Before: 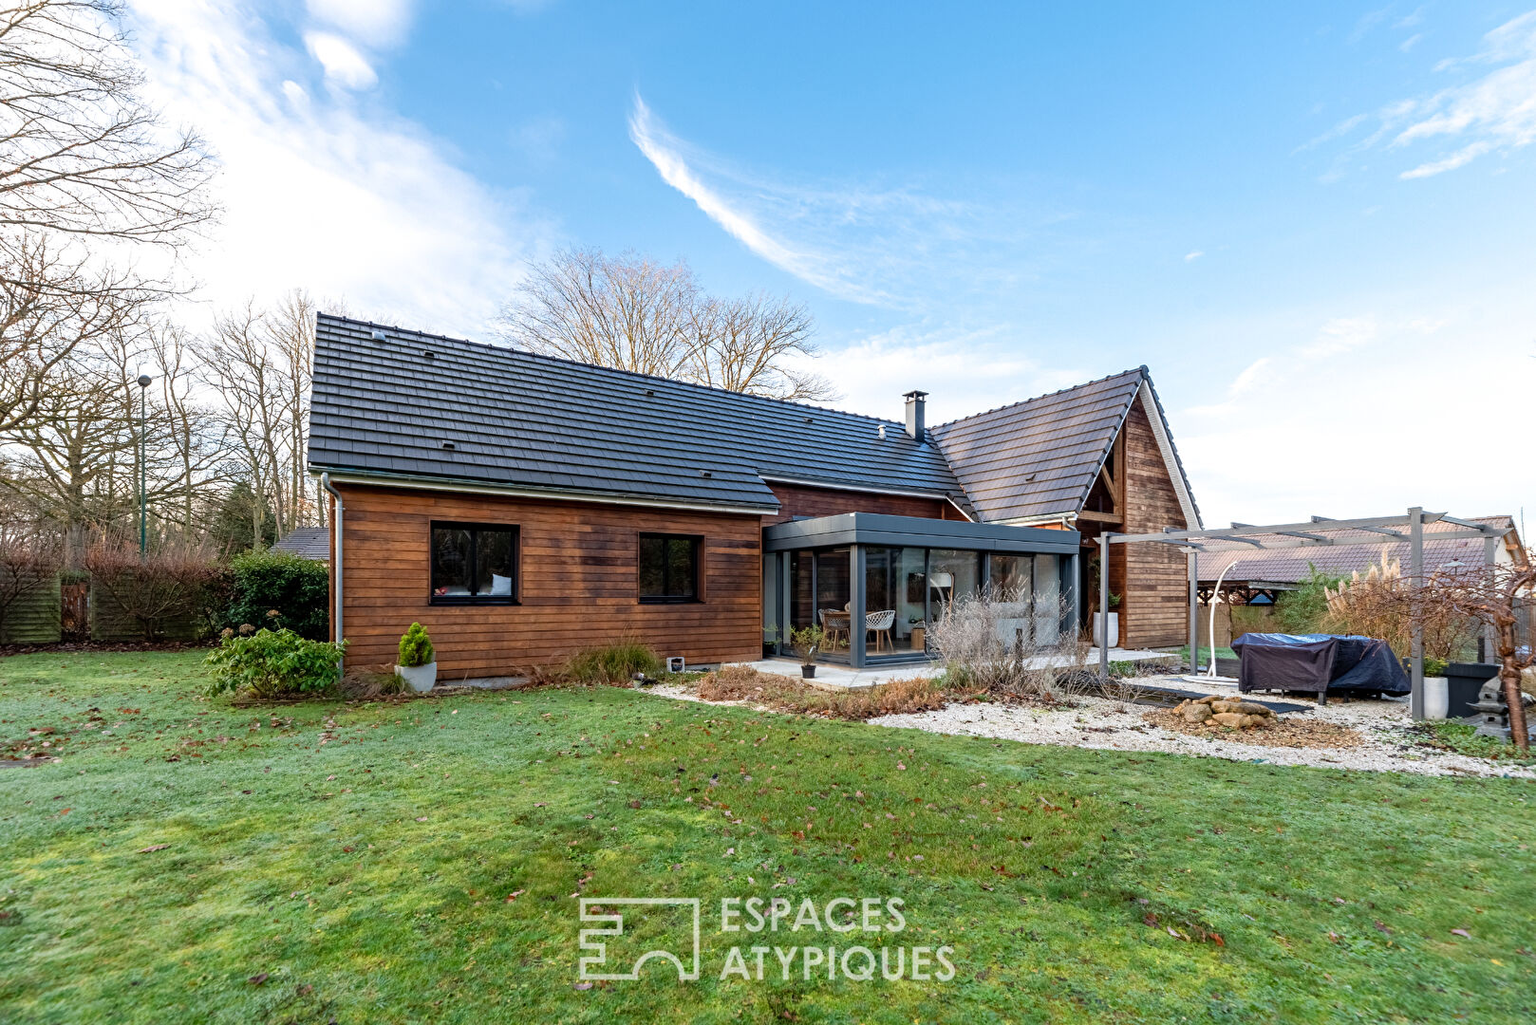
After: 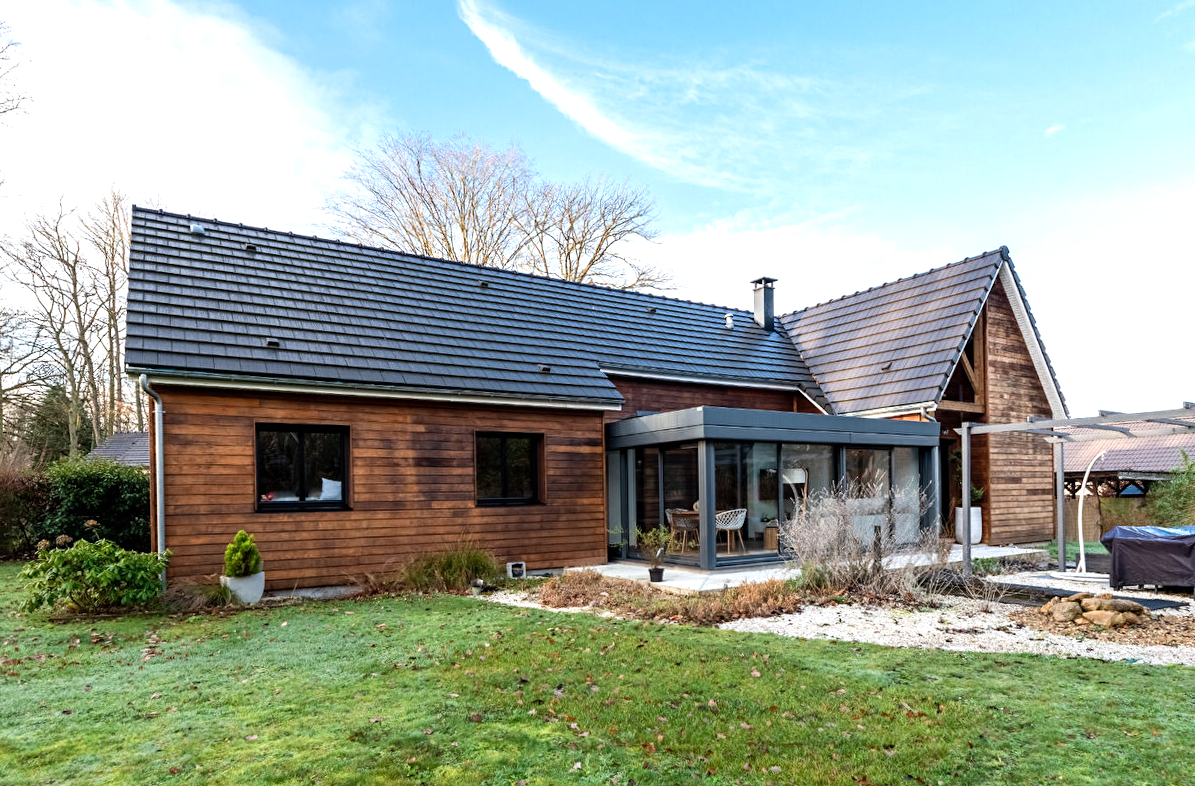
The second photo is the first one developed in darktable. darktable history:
crop and rotate: left 11.831%, top 11.346%, right 13.429%, bottom 13.899%
tone equalizer: -8 EV -0.417 EV, -7 EV -0.389 EV, -6 EV -0.333 EV, -5 EV -0.222 EV, -3 EV 0.222 EV, -2 EV 0.333 EV, -1 EV 0.389 EV, +0 EV 0.417 EV, edges refinement/feathering 500, mask exposure compensation -1.57 EV, preserve details no
rotate and perspective: rotation -1°, crop left 0.011, crop right 0.989, crop top 0.025, crop bottom 0.975
